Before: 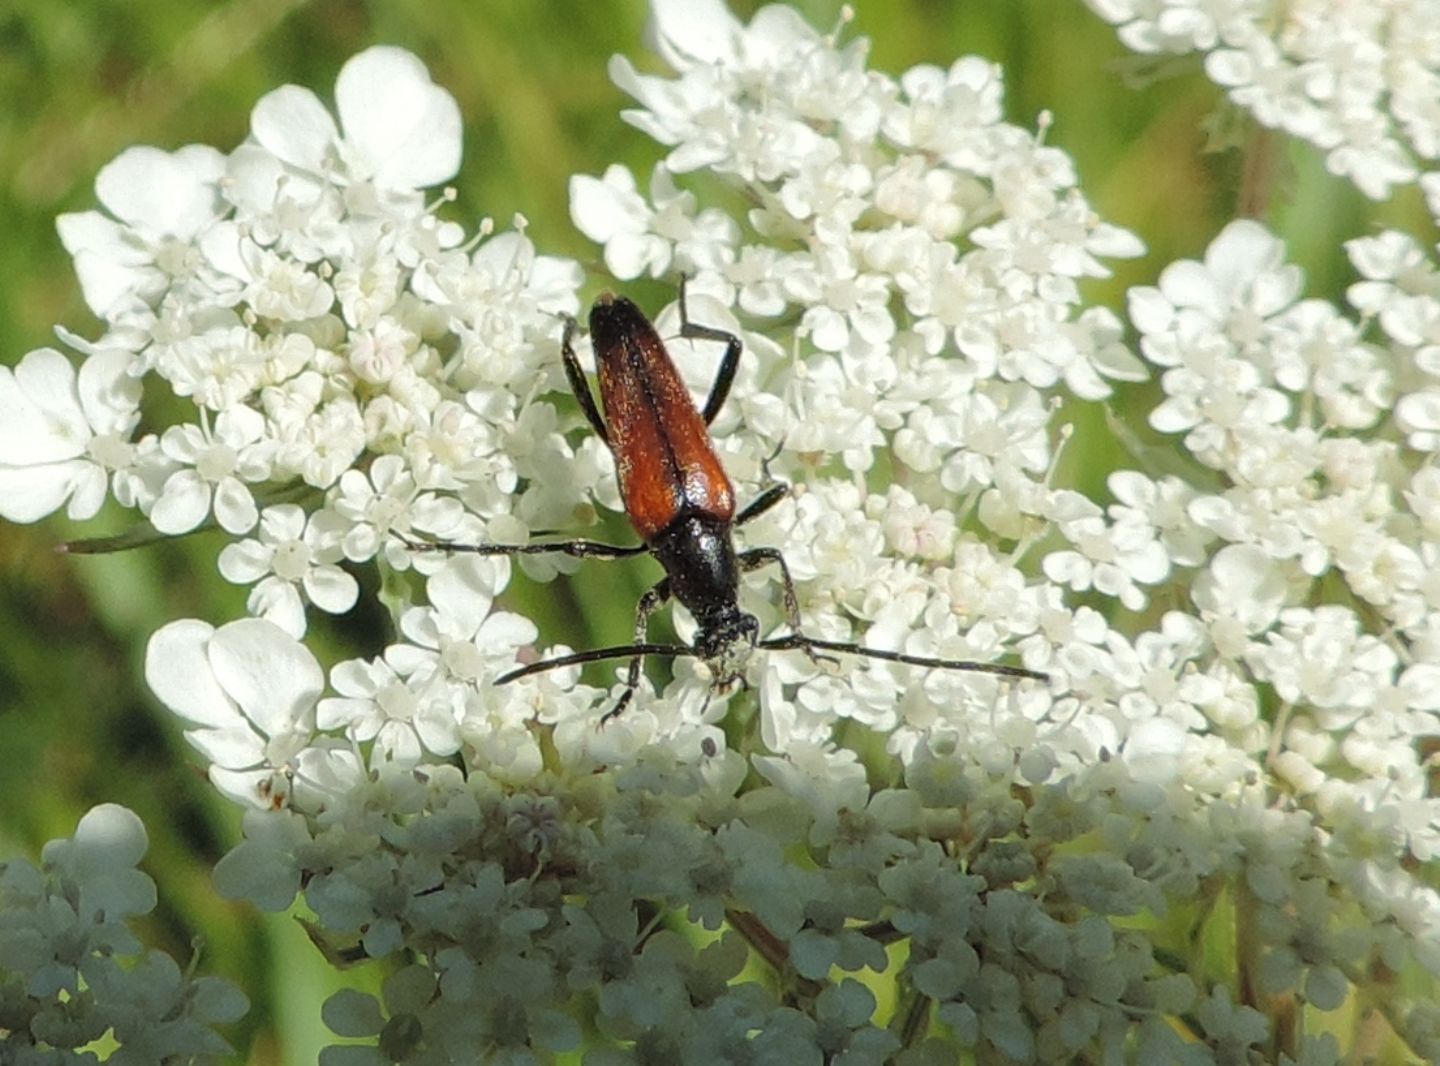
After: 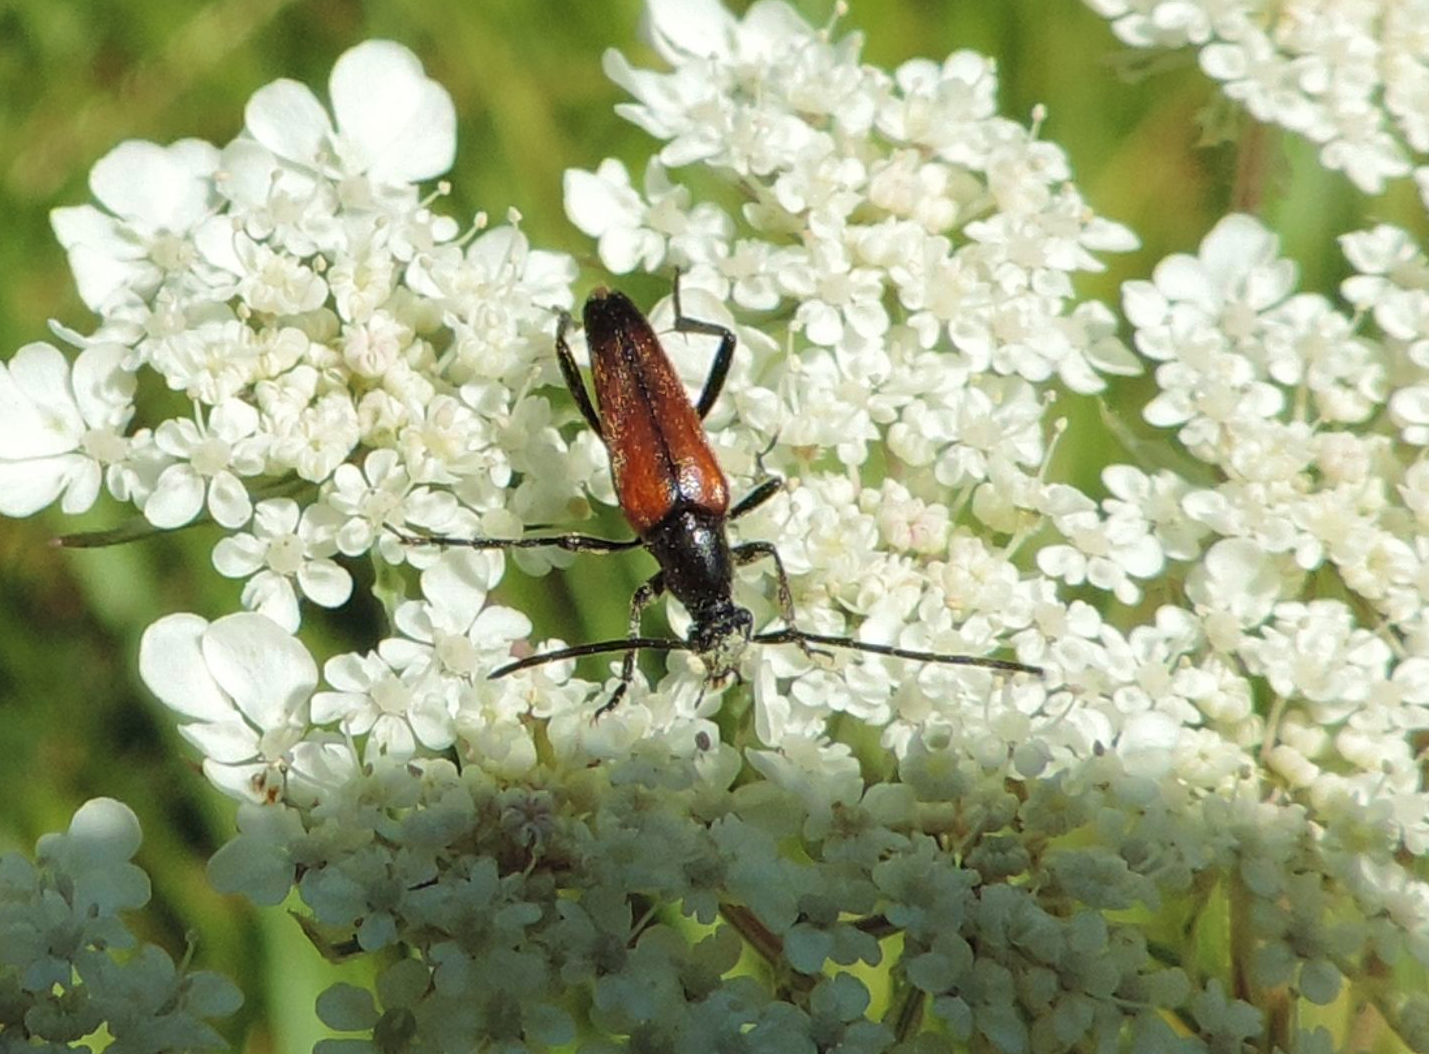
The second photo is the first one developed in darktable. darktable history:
velvia: on, module defaults
crop: left 0.454%, top 0.601%, right 0.25%, bottom 0.434%
